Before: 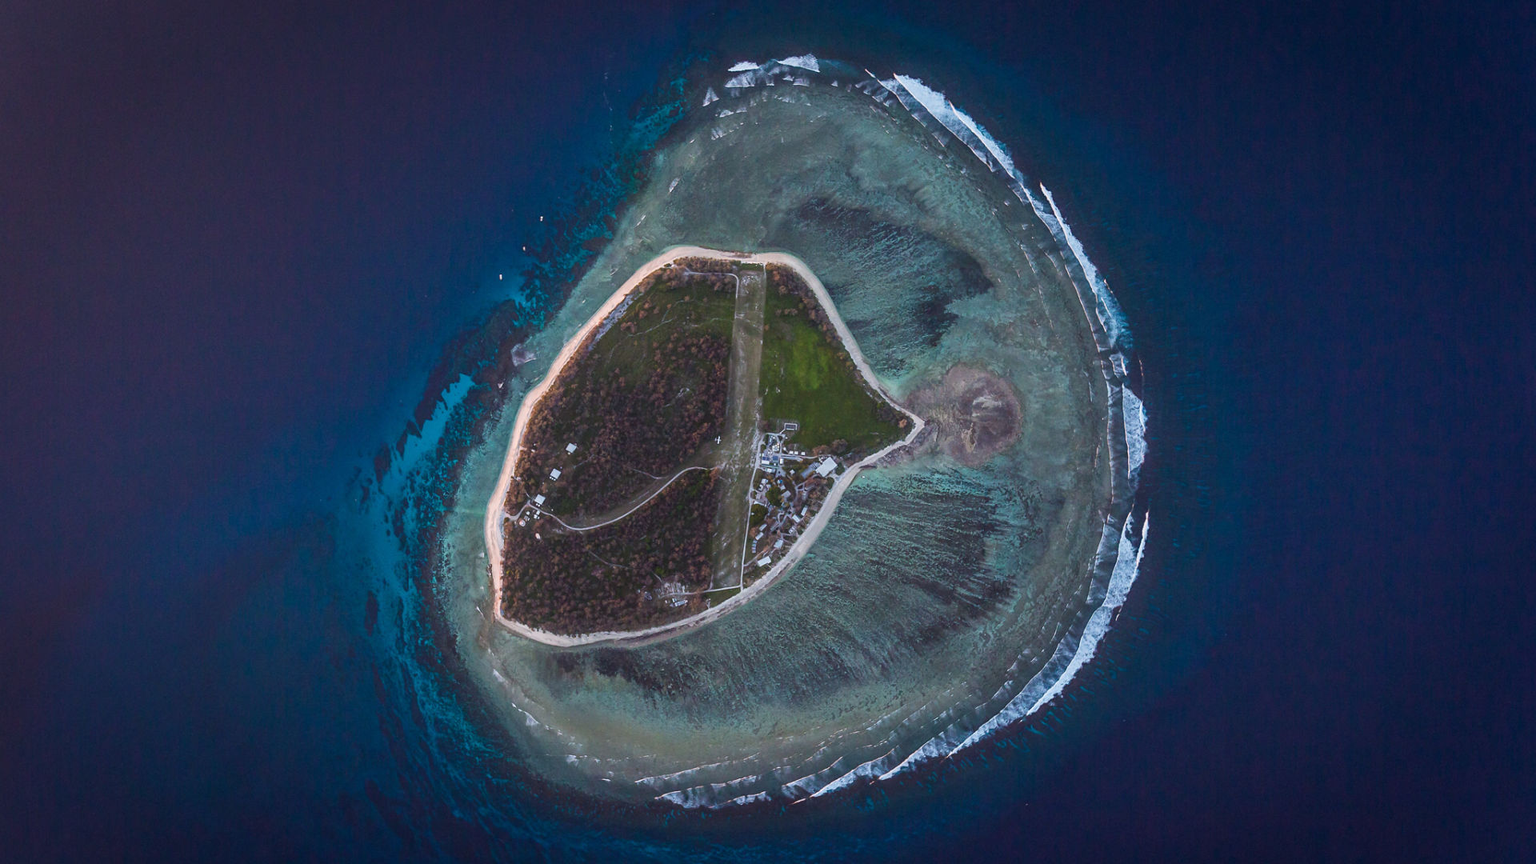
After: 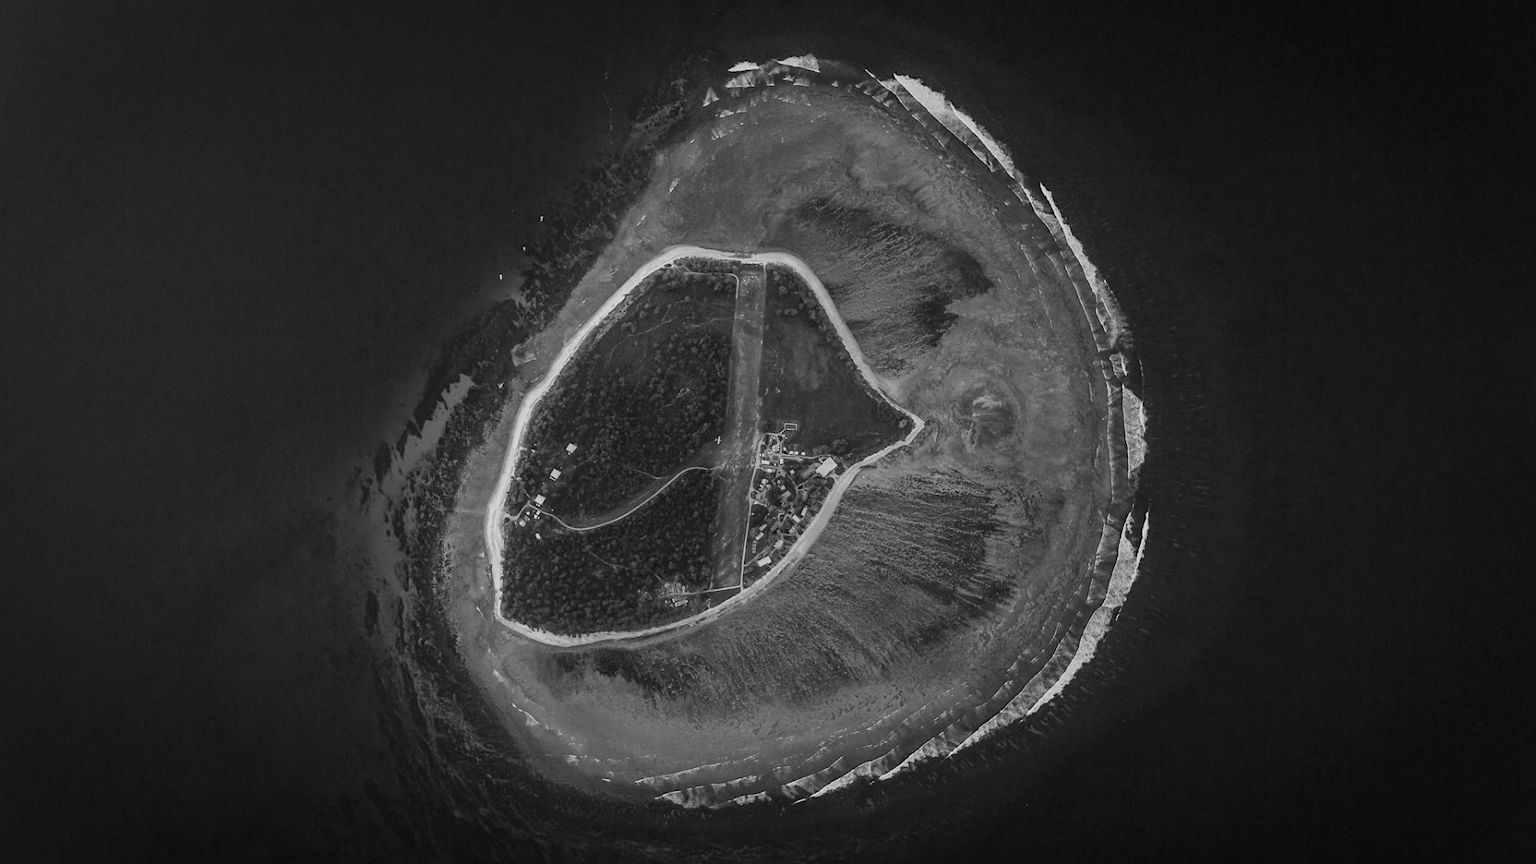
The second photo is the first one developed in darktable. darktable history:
tone curve: curves: ch0 [(0, 0) (0.058, 0.037) (0.214, 0.183) (0.304, 0.288) (0.561, 0.554) (0.687, 0.677) (0.768, 0.768) (0.858, 0.861) (0.987, 0.945)]; ch1 [(0, 0) (0.172, 0.123) (0.312, 0.296) (0.432, 0.448) (0.471, 0.469) (0.502, 0.5) (0.521, 0.505) (0.565, 0.569) (0.663, 0.663) (0.703, 0.721) (0.857, 0.917) (1, 1)]; ch2 [(0, 0) (0.411, 0.424) (0.485, 0.497) (0.502, 0.5) (0.517, 0.511) (0.556, 0.551) (0.626, 0.594) (0.709, 0.661) (1, 1)], color space Lab, independent channels, preserve colors none
color balance rgb: linear chroma grading › global chroma 15%, perceptual saturation grading › global saturation 30%
monochrome: a 73.58, b 64.21
